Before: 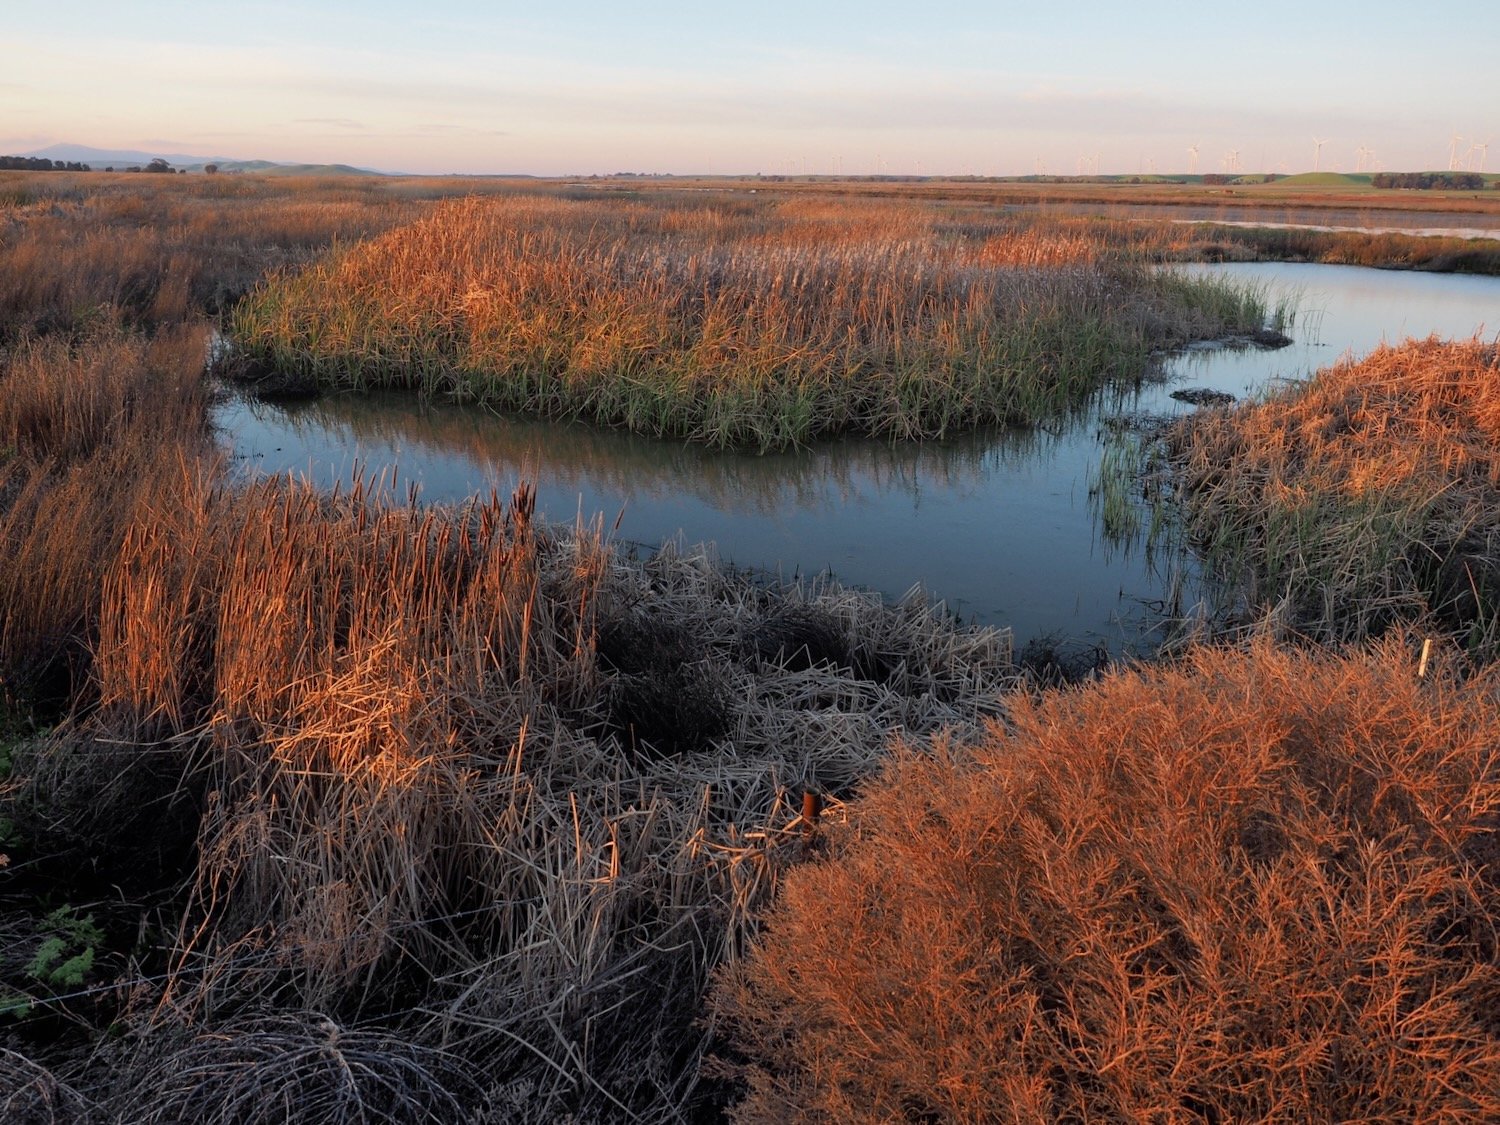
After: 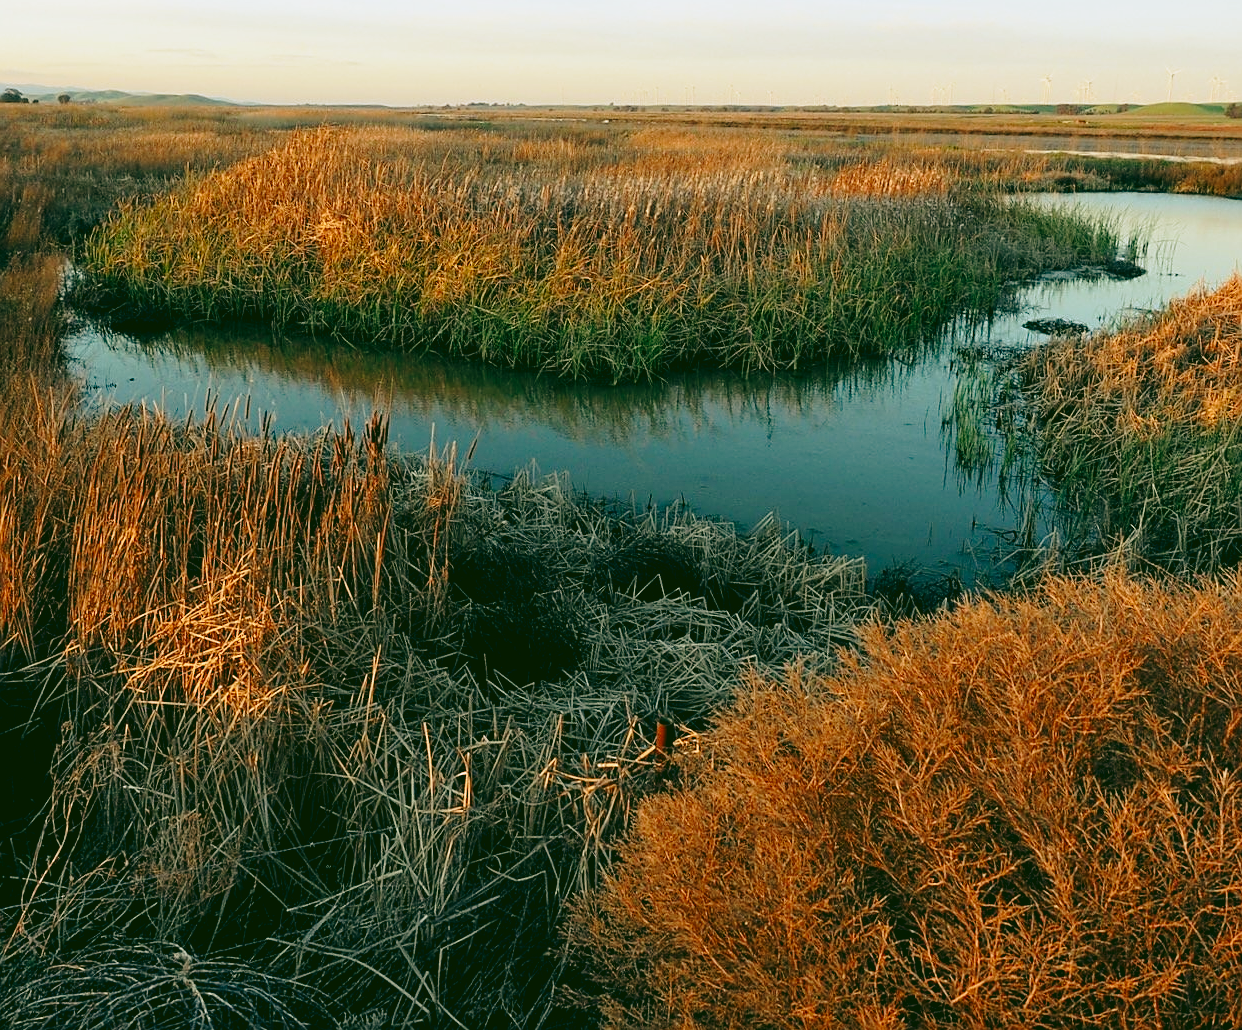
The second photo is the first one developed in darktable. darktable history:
crop: left 9.807%, top 6.259%, right 7.334%, bottom 2.177%
contrast brightness saturation: contrast 0.03, brightness -0.04
sharpen: on, module defaults
base curve: curves: ch0 [(0, 0) (0.028, 0.03) (0.121, 0.232) (0.46, 0.748) (0.859, 0.968) (1, 1)], preserve colors none
rgb curve: curves: ch0 [(0.123, 0.061) (0.995, 0.887)]; ch1 [(0.06, 0.116) (1, 0.906)]; ch2 [(0, 0) (0.824, 0.69) (1, 1)], mode RGB, independent channels, compensate middle gray true
